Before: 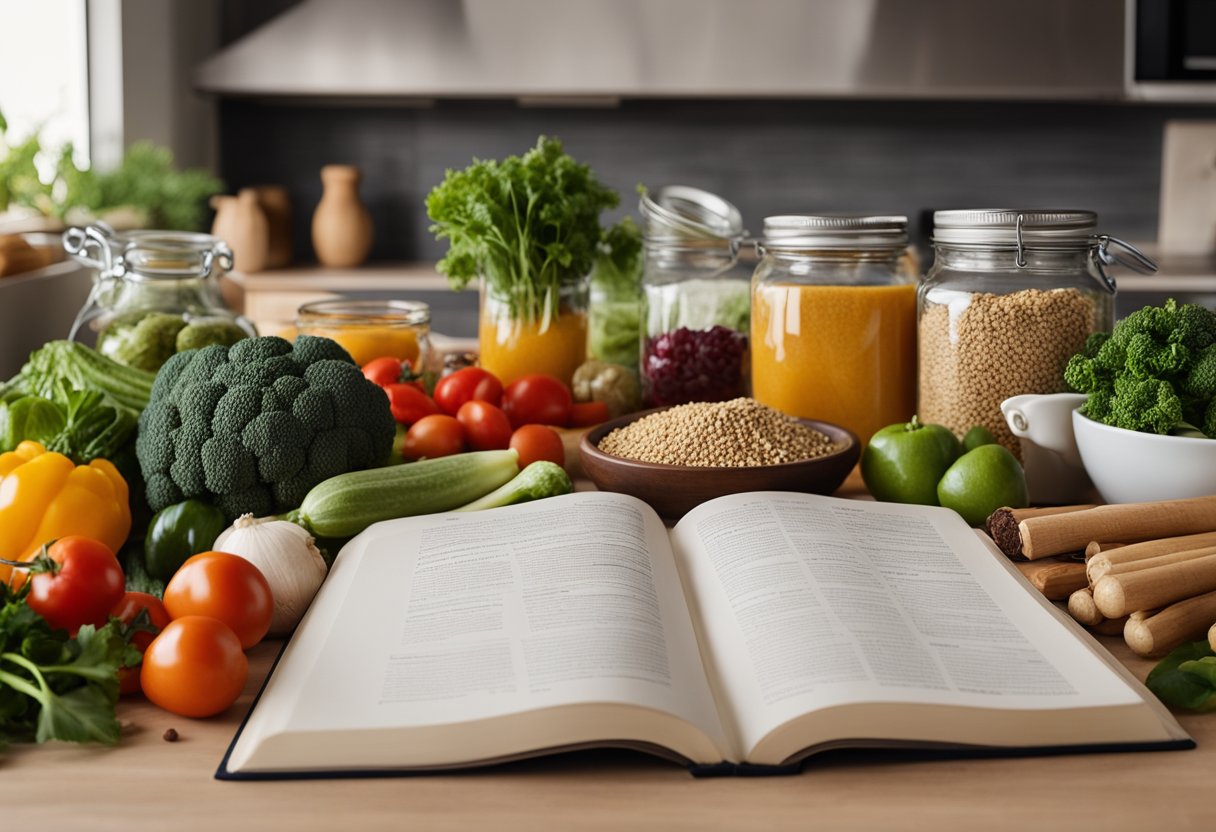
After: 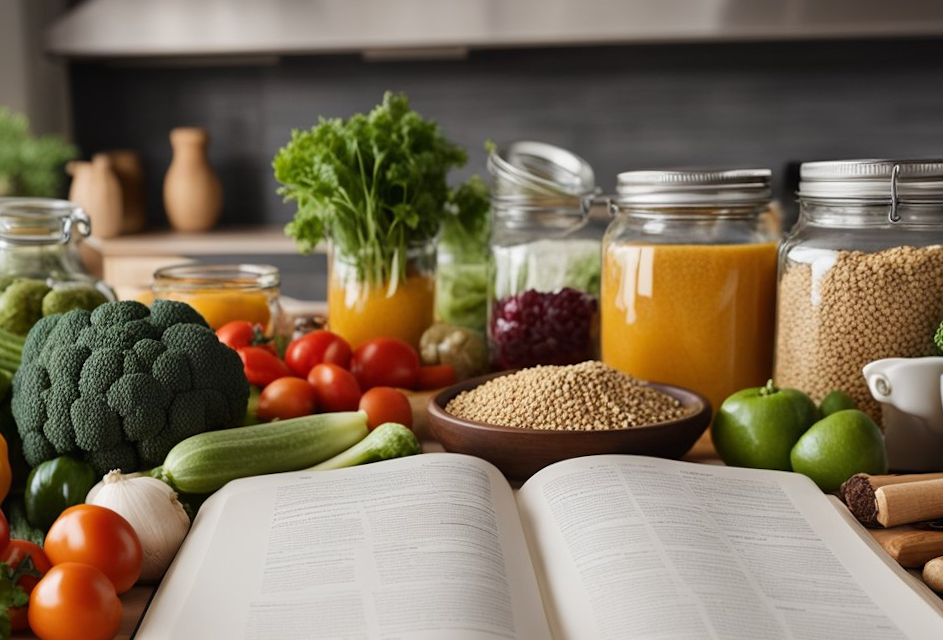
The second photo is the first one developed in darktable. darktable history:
crop and rotate: left 7.196%, top 4.574%, right 10.605%, bottom 13.178%
rotate and perspective: rotation 0.062°, lens shift (vertical) 0.115, lens shift (horizontal) -0.133, crop left 0.047, crop right 0.94, crop top 0.061, crop bottom 0.94
